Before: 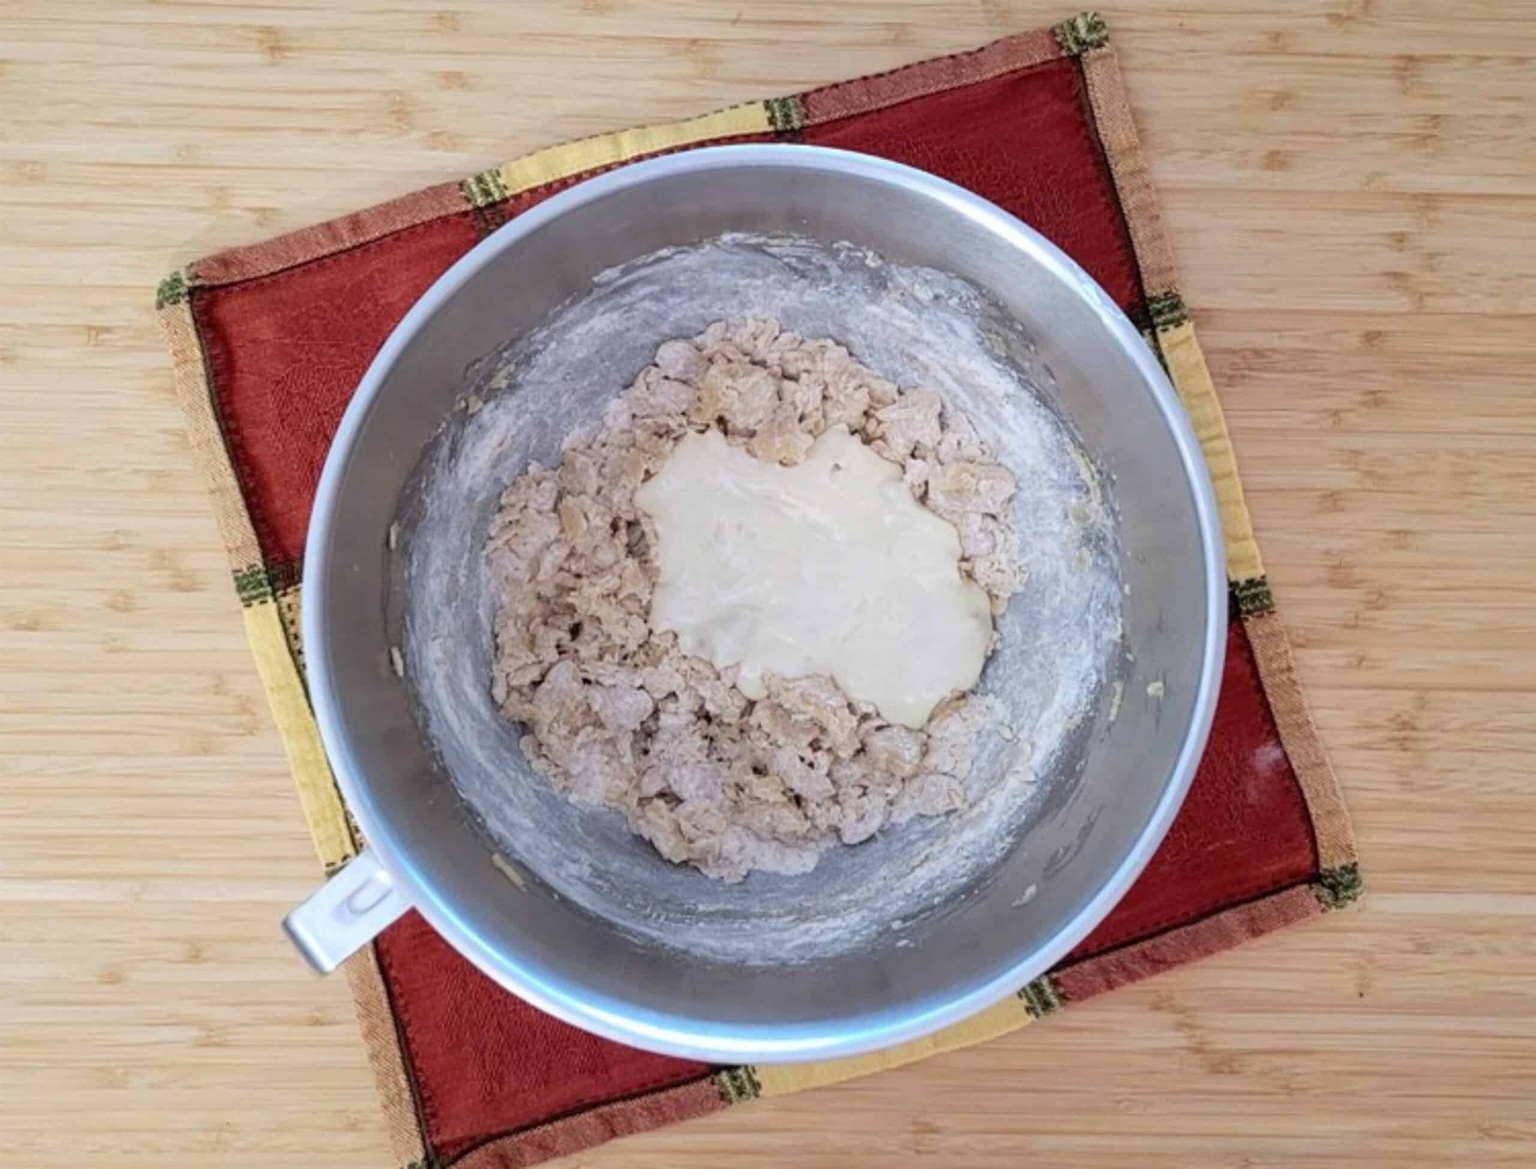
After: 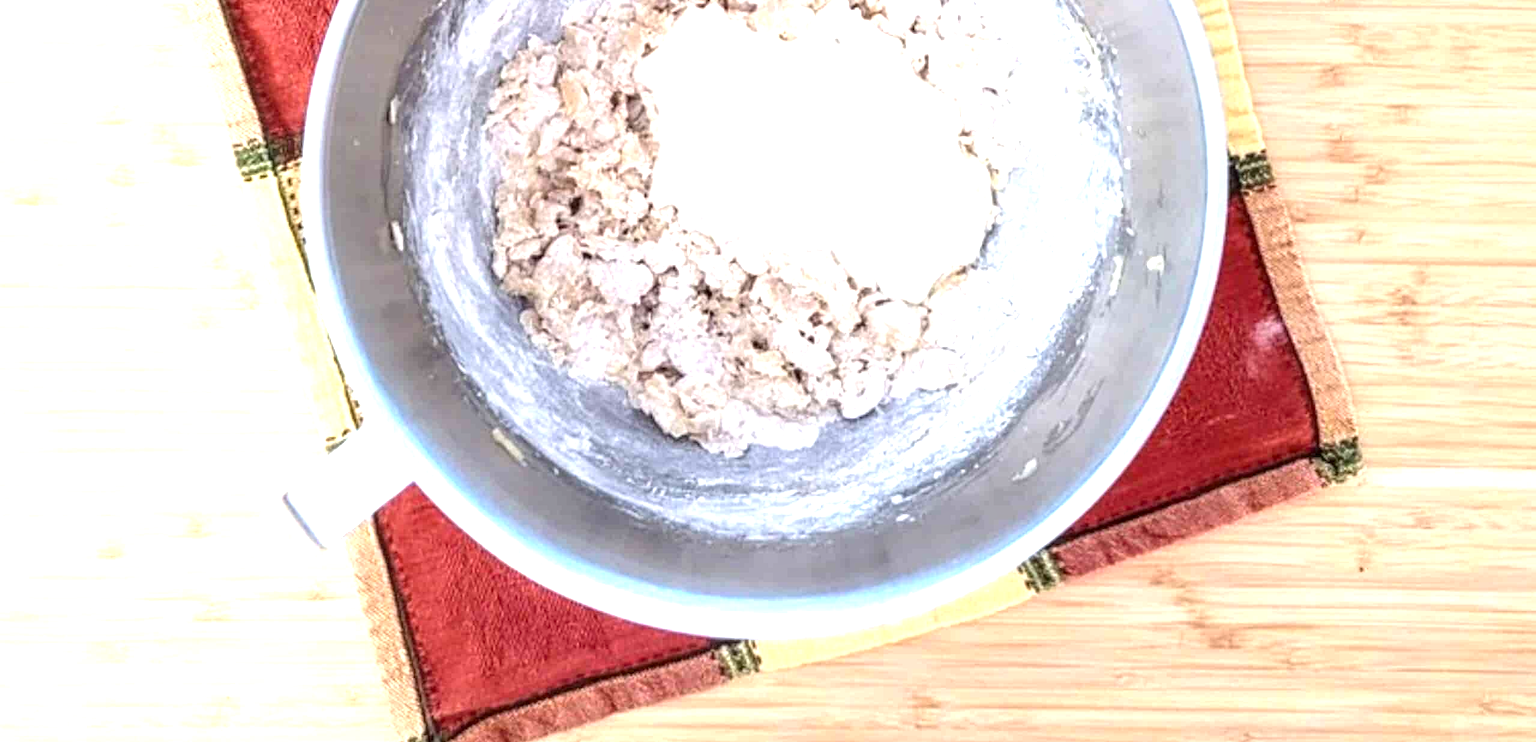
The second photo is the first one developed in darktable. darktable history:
crop and rotate: top 36.435%
exposure: black level correction 0, exposure 1.45 EV, compensate exposure bias true, compensate highlight preservation false
local contrast: detail 130%
